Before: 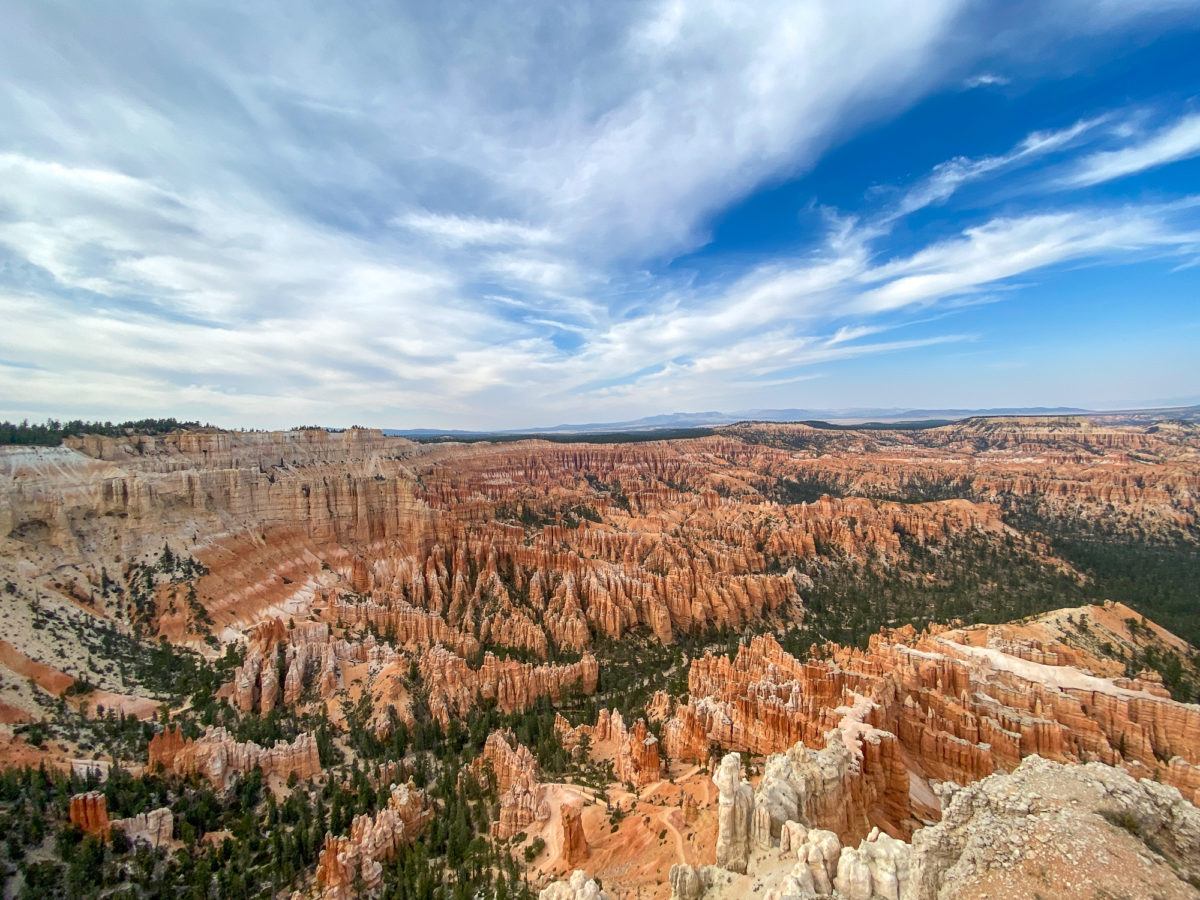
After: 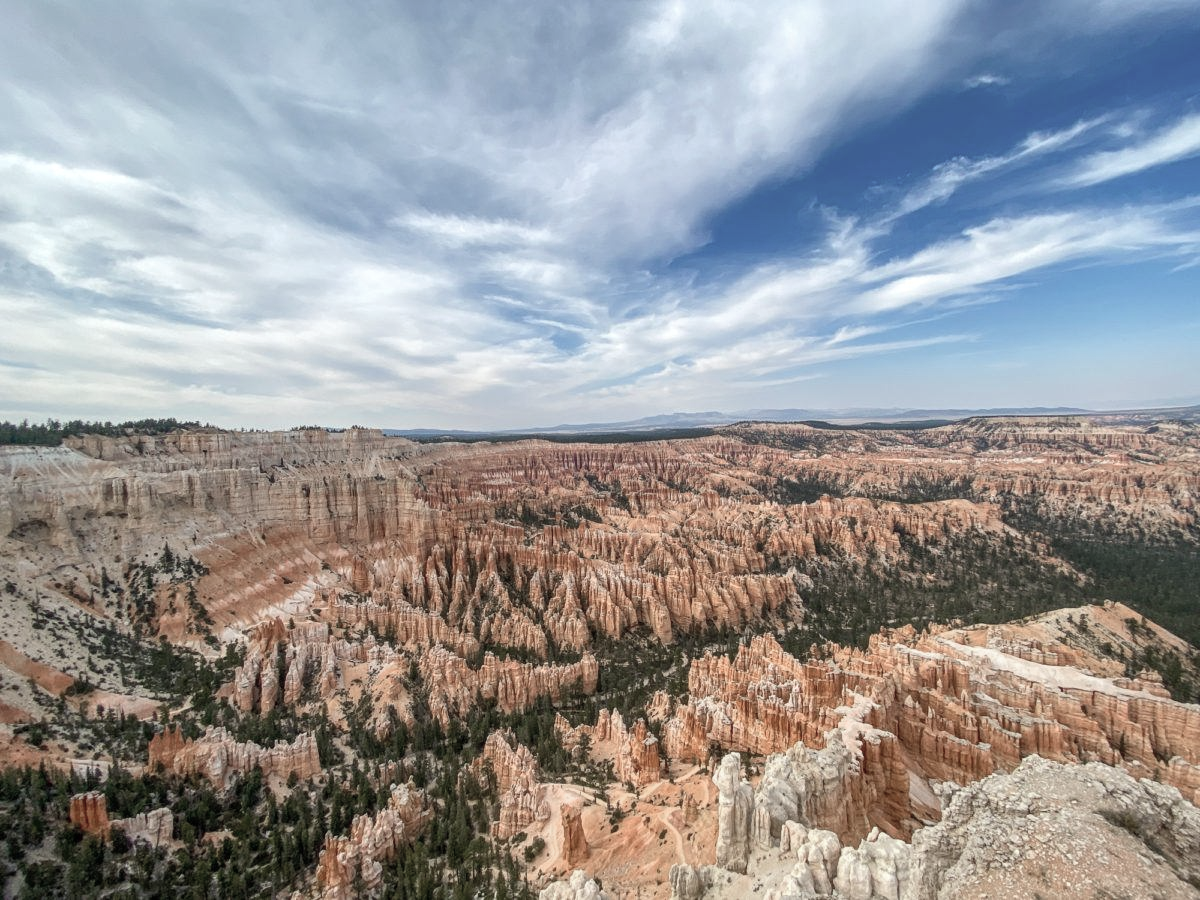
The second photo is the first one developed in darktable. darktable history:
local contrast: detail 109%
color zones: curves: ch0 [(0, 0.559) (0.153, 0.551) (0.229, 0.5) (0.429, 0.5) (0.571, 0.5) (0.714, 0.5) (0.857, 0.5) (1, 0.559)]; ch1 [(0, 0.417) (0.112, 0.336) (0.213, 0.26) (0.429, 0.34) (0.571, 0.35) (0.683, 0.331) (0.857, 0.344) (1, 0.417)]
